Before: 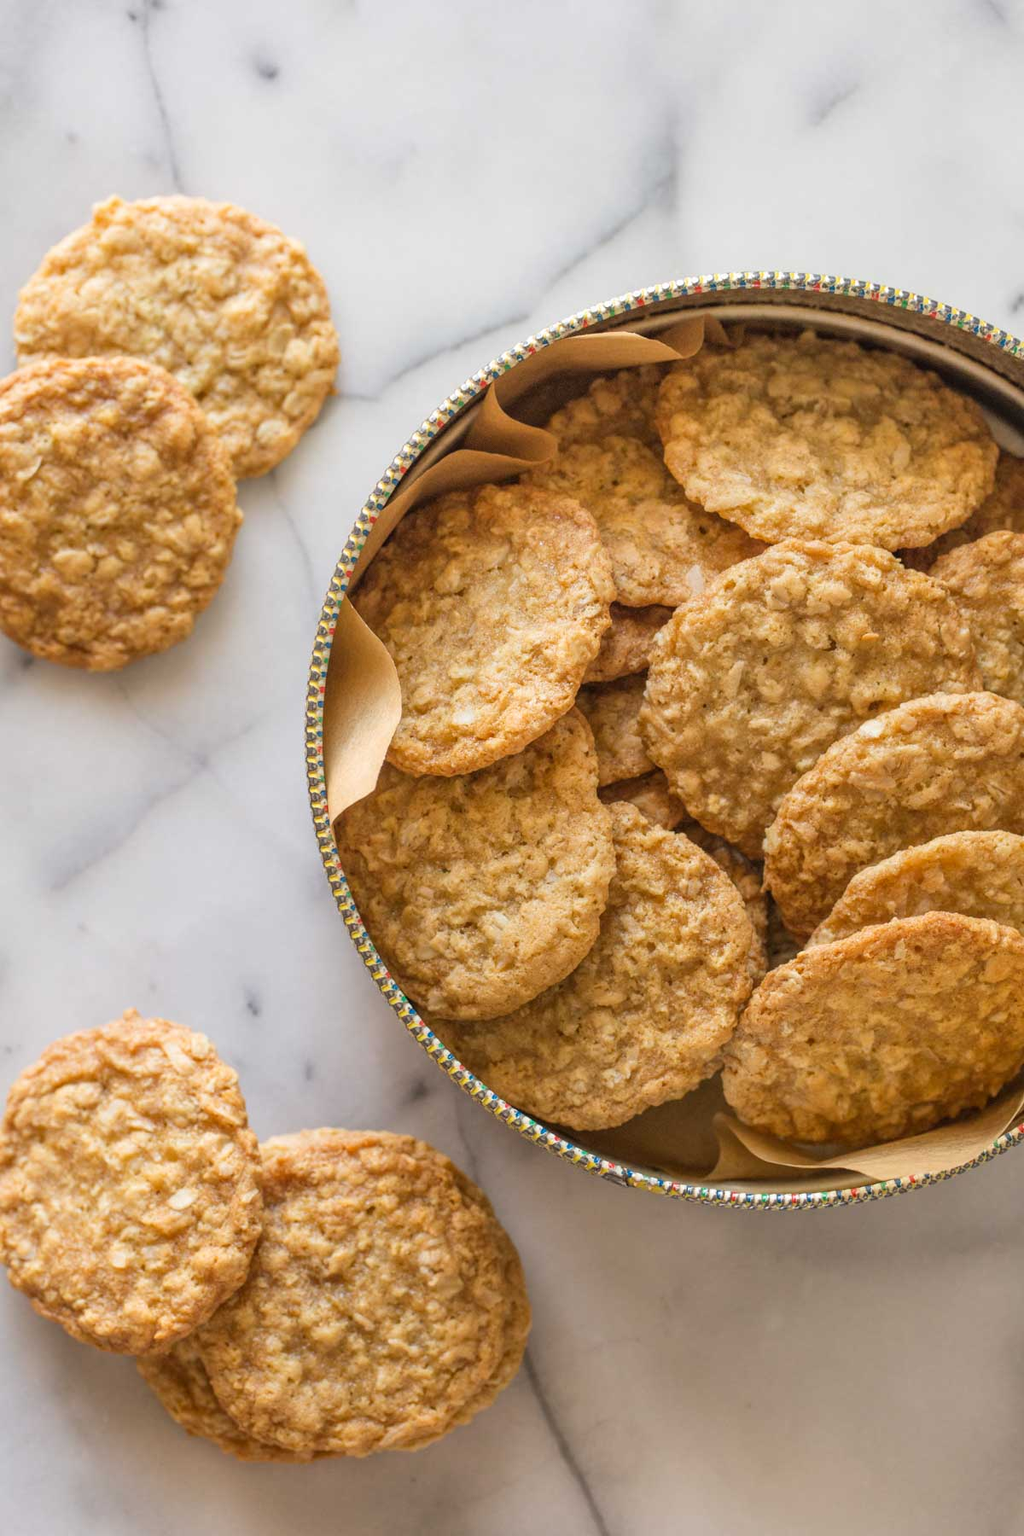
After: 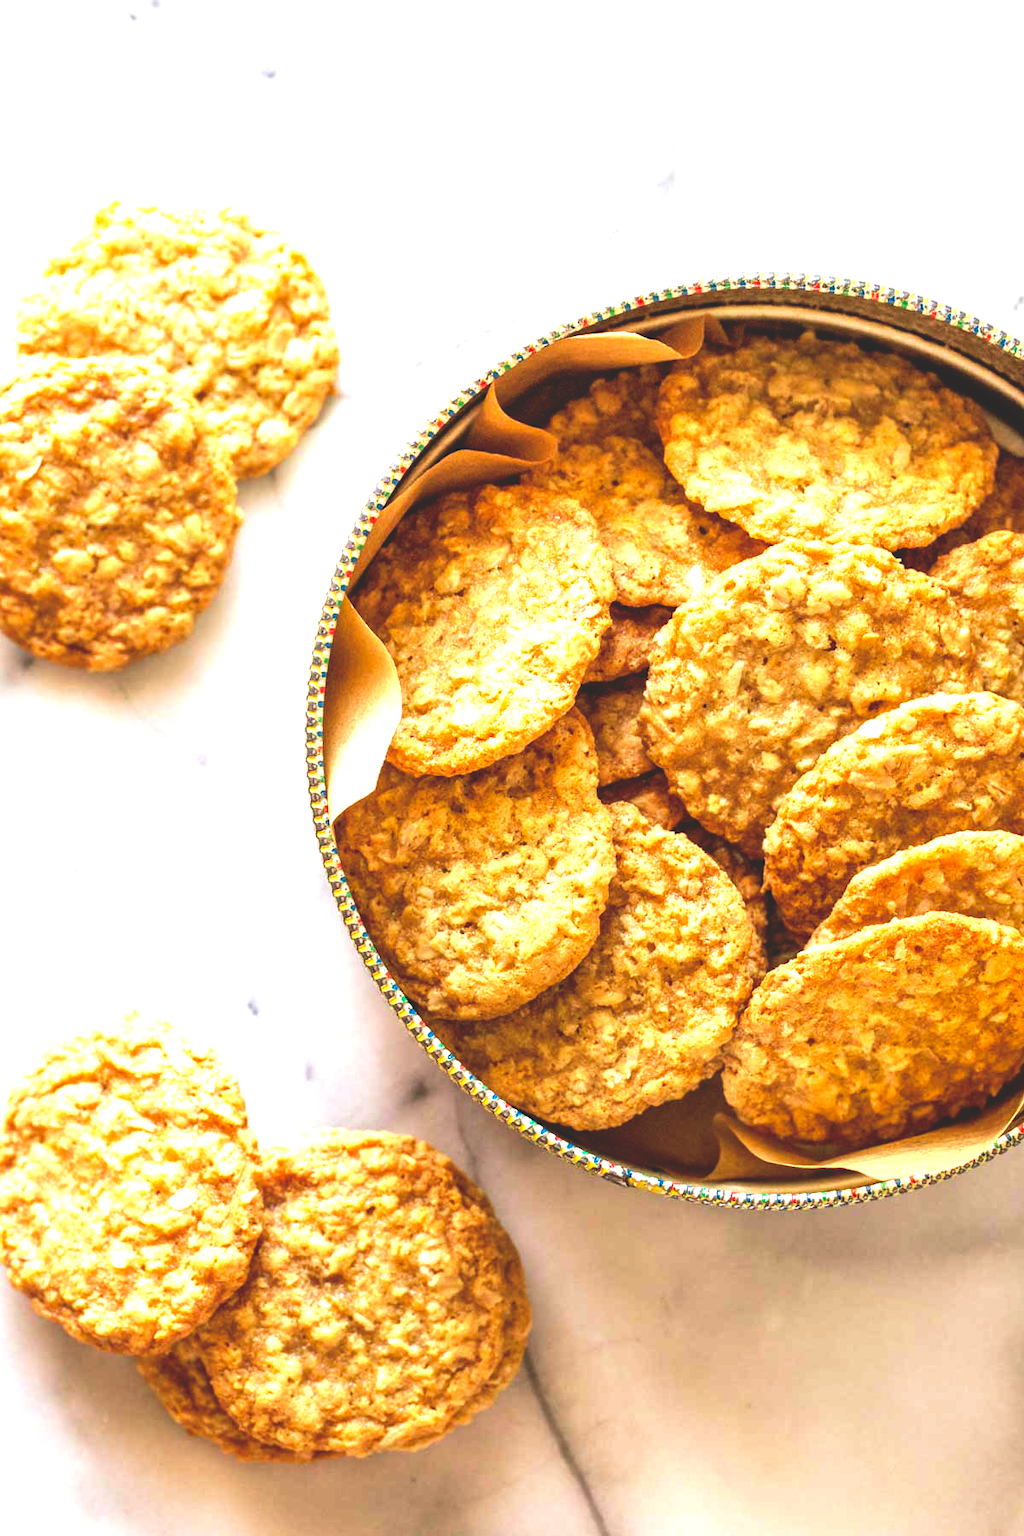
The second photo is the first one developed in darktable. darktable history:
base curve: curves: ch0 [(0, 0.02) (0.083, 0.036) (1, 1)], preserve colors none
exposure: black level correction 0, exposure 1.2 EV, compensate highlight preservation false
velvia: on, module defaults
